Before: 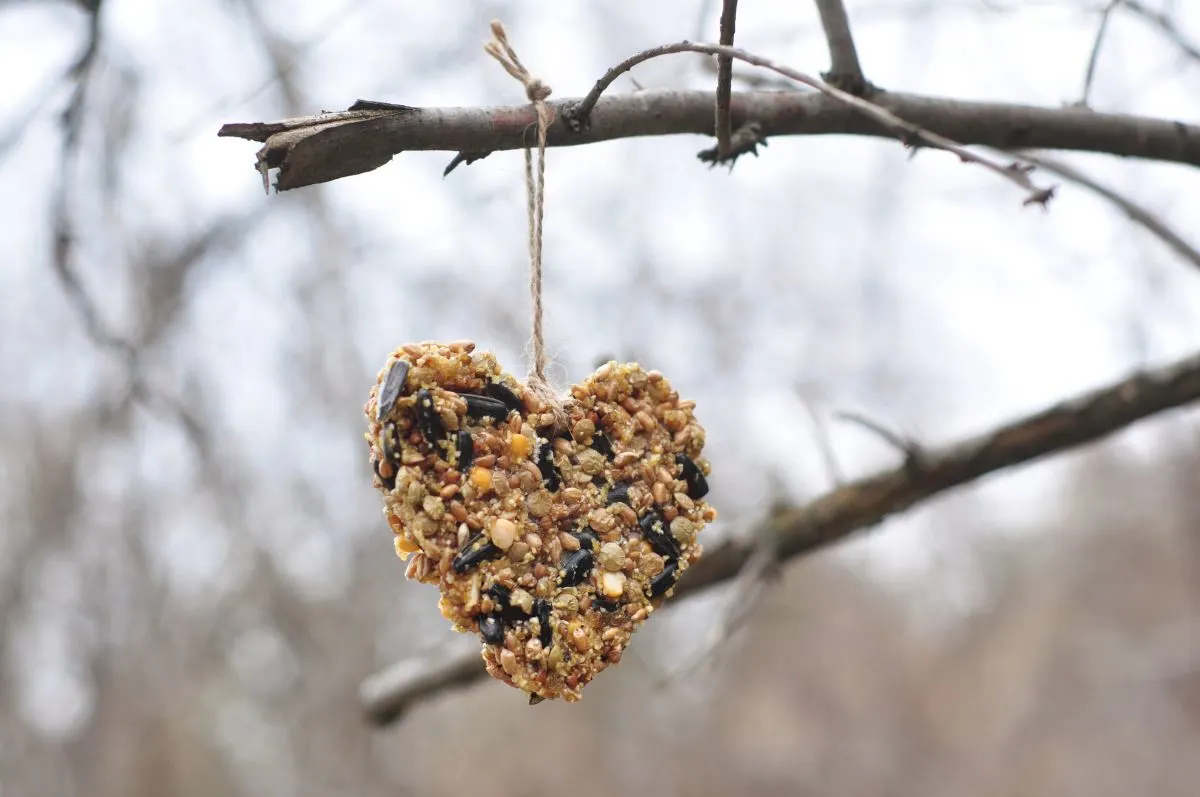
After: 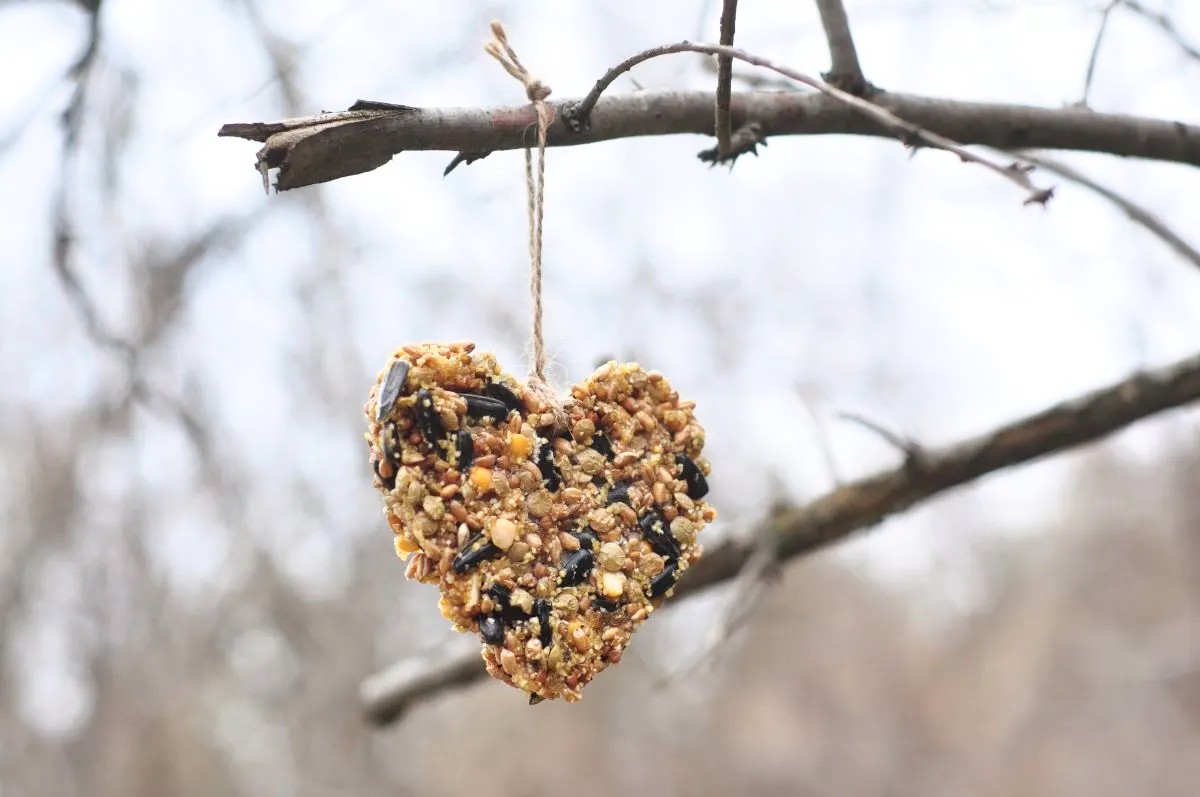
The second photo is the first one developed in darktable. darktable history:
exposure: compensate highlight preservation false
base curve: curves: ch0 [(0, 0) (0.666, 0.806) (1, 1)]
